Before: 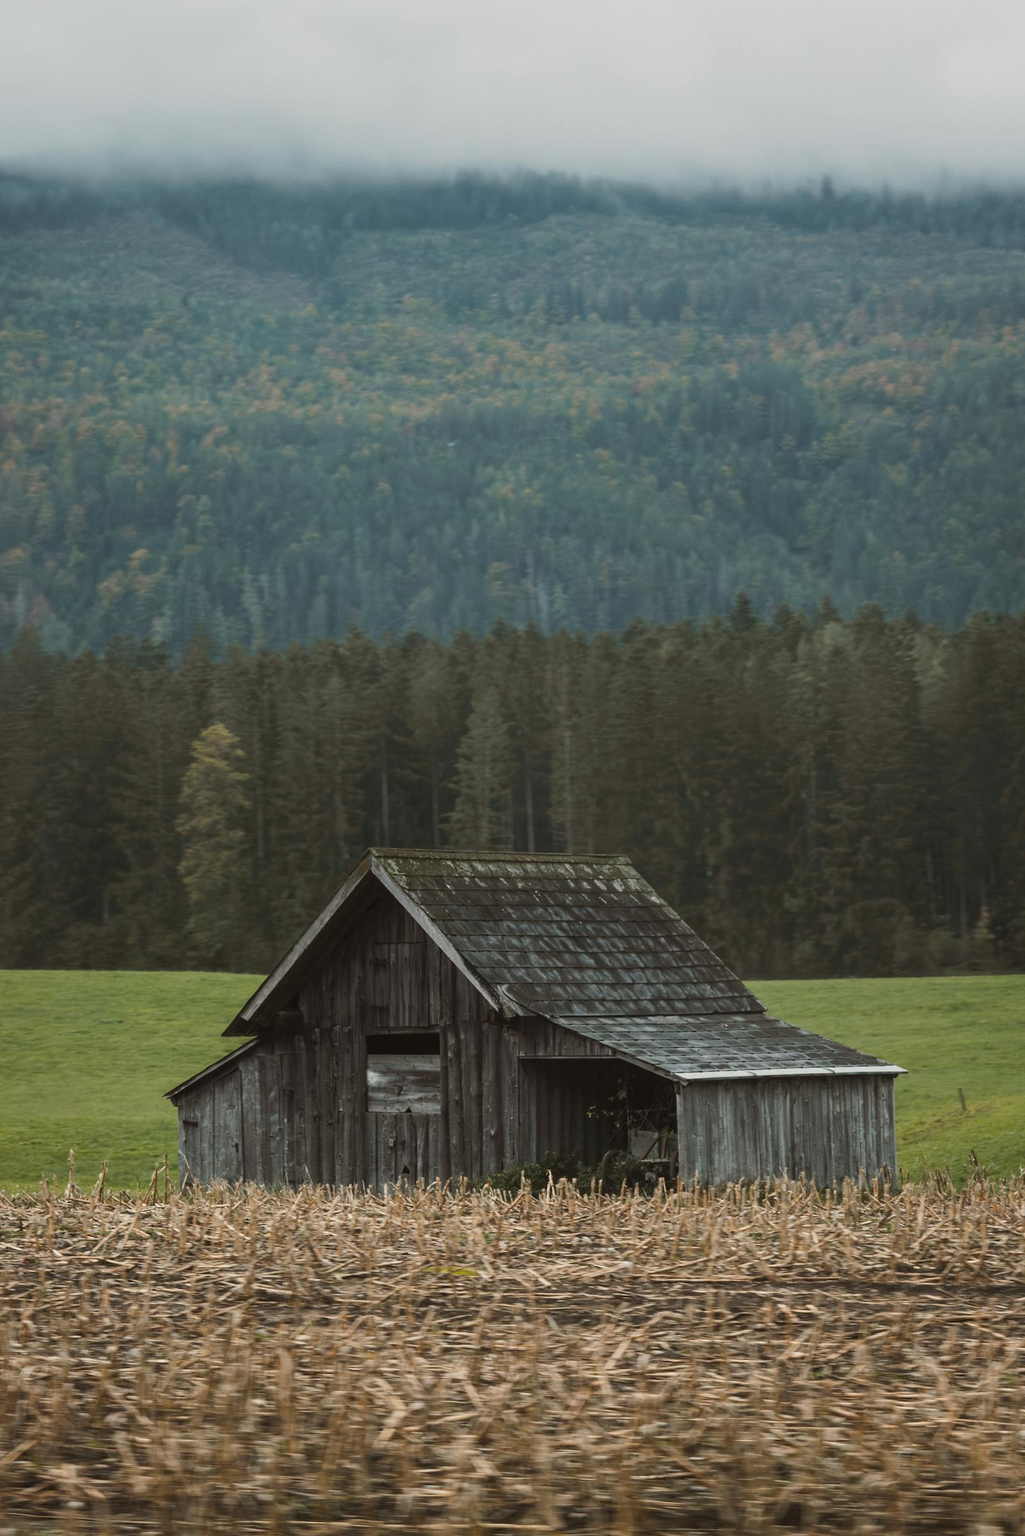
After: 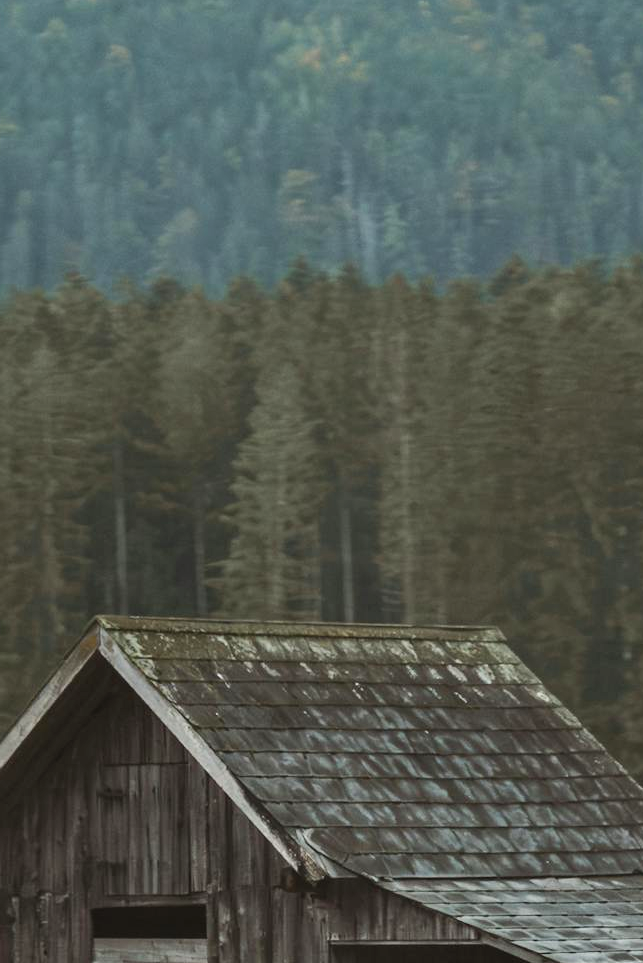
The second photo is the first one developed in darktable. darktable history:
crop: left 30.018%, top 29.56%, right 29.786%, bottom 30.281%
shadows and highlights: shadows 43.53, white point adjustment -1.5, soften with gaussian
base curve: curves: ch0 [(0, 0) (0.579, 0.807) (1, 1)], preserve colors none
